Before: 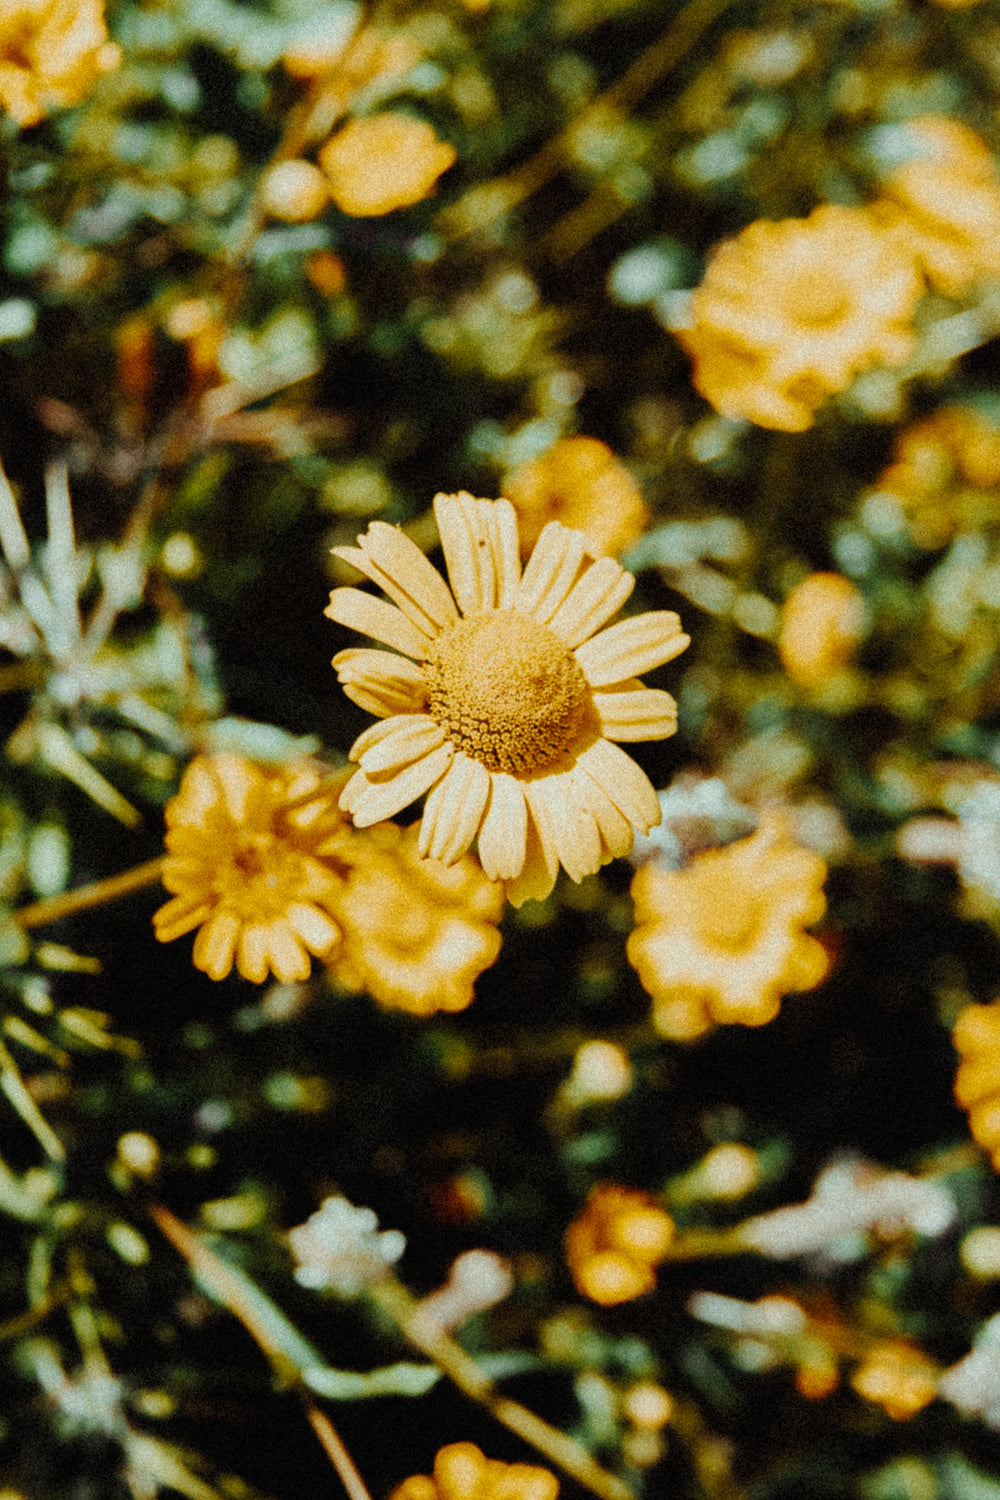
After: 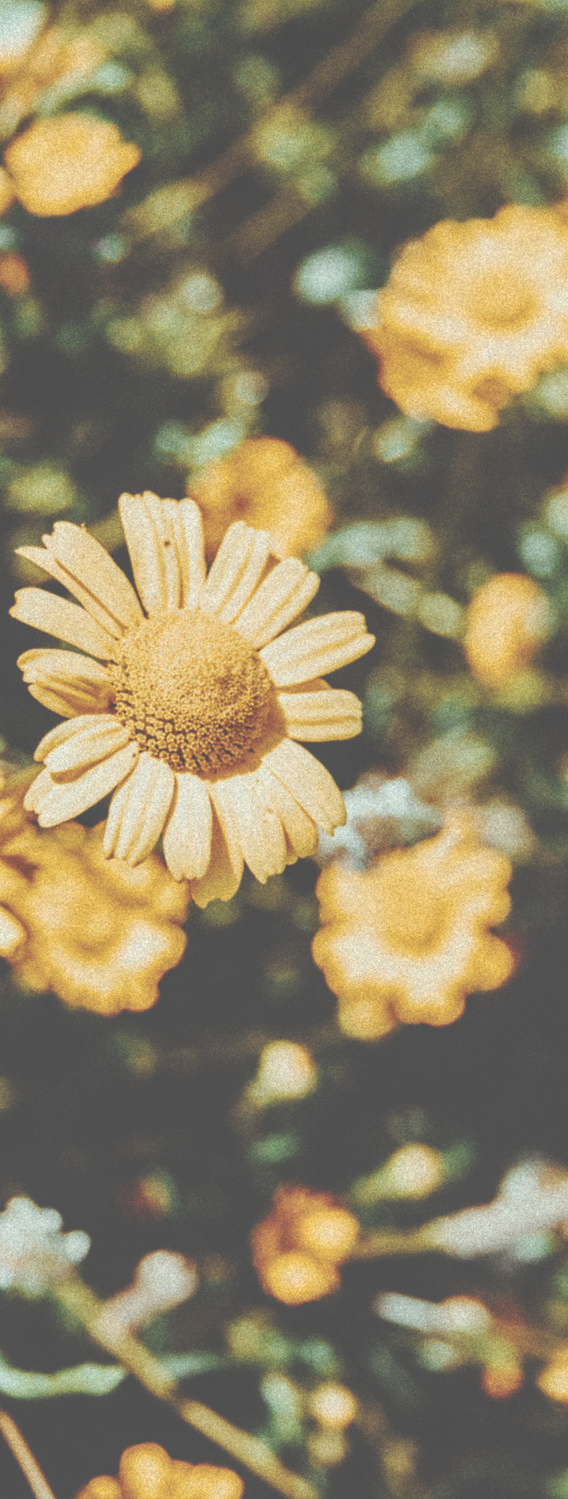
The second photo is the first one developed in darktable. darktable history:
base curve: curves: ch0 [(0, 0) (0.283, 0.295) (1, 1)], preserve colors none
crop: left 31.54%, top 0.001%, right 11.581%
local contrast: on, module defaults
exposure: black level correction -0.086, compensate highlight preservation false
